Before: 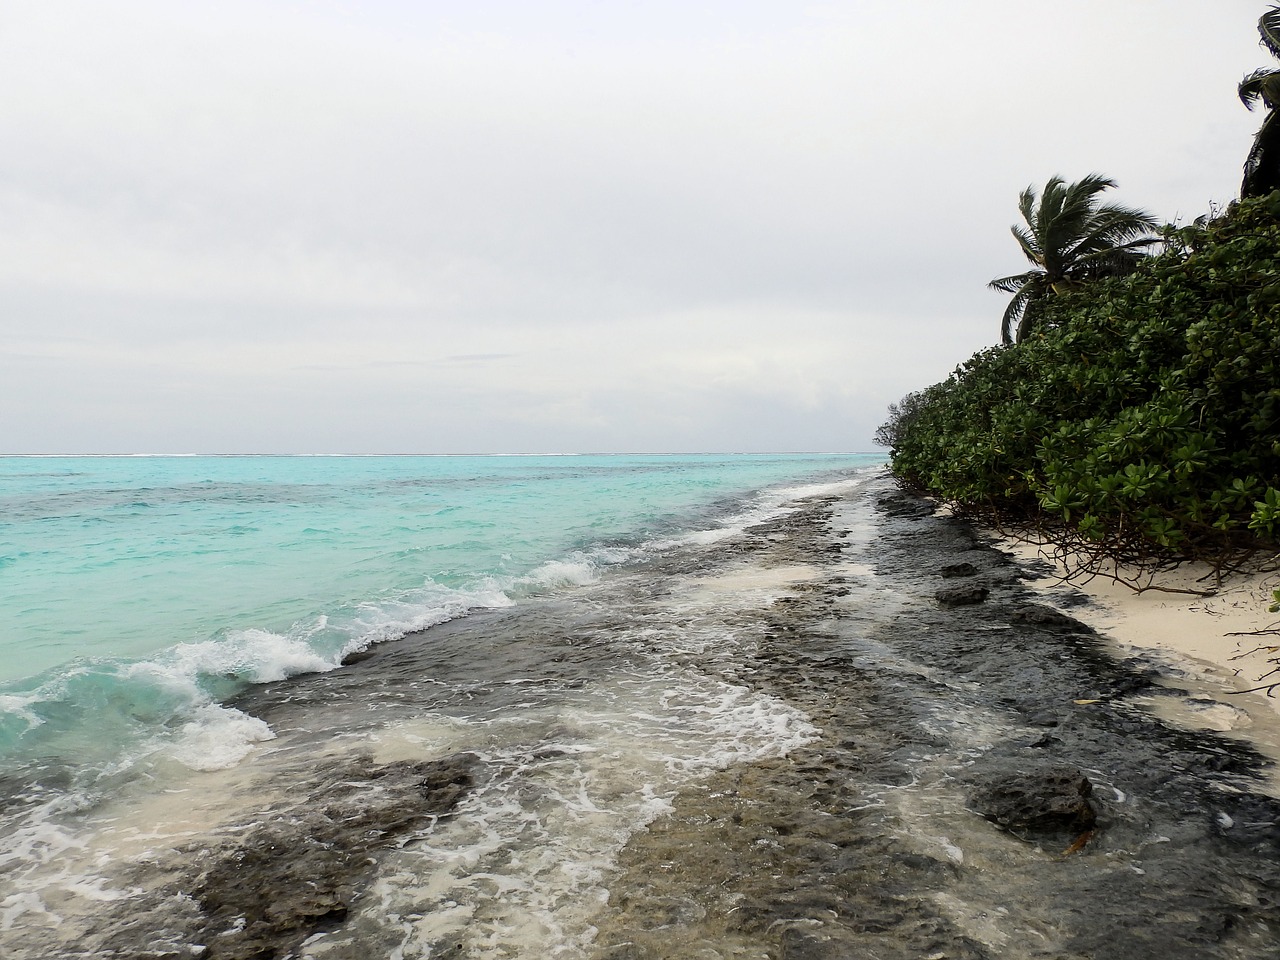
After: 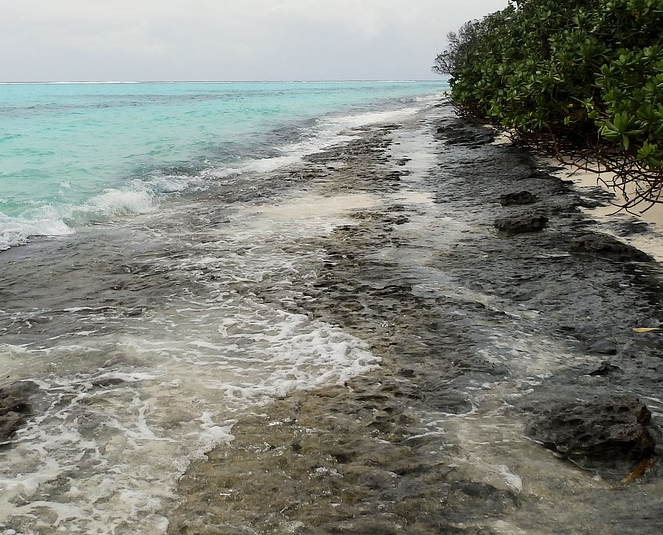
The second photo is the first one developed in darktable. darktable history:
crop: left 34.454%, top 38.756%, right 13.728%, bottom 5.435%
